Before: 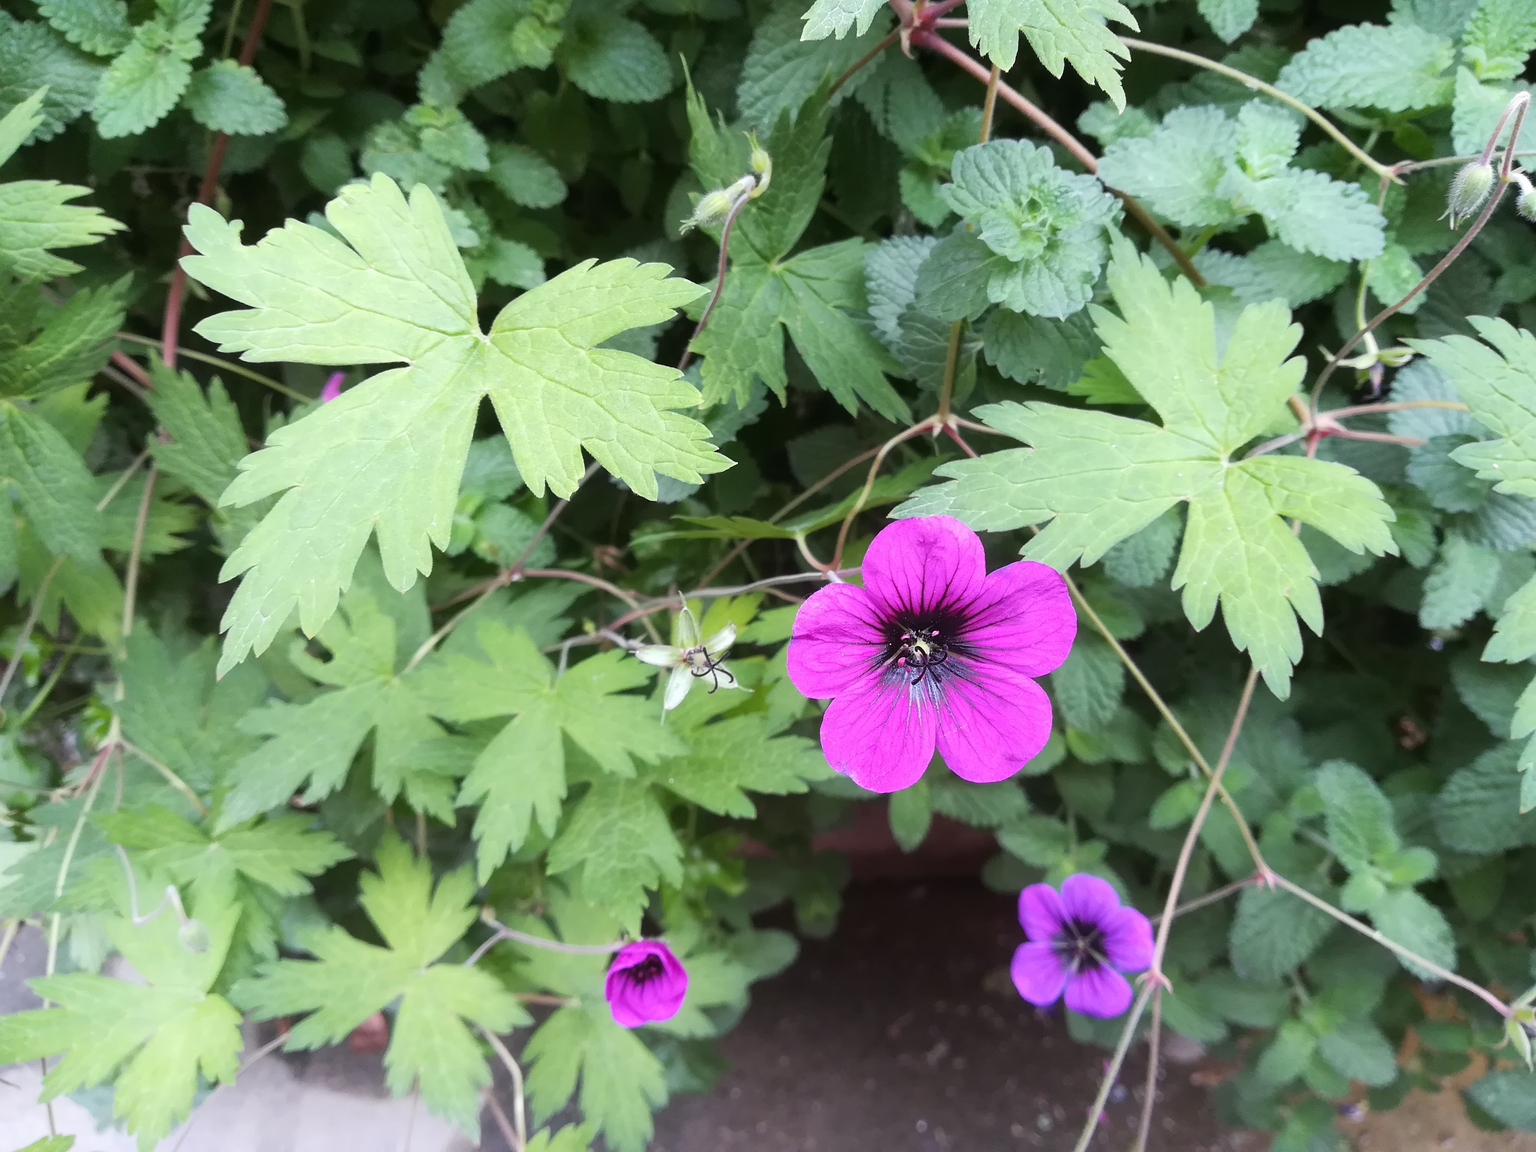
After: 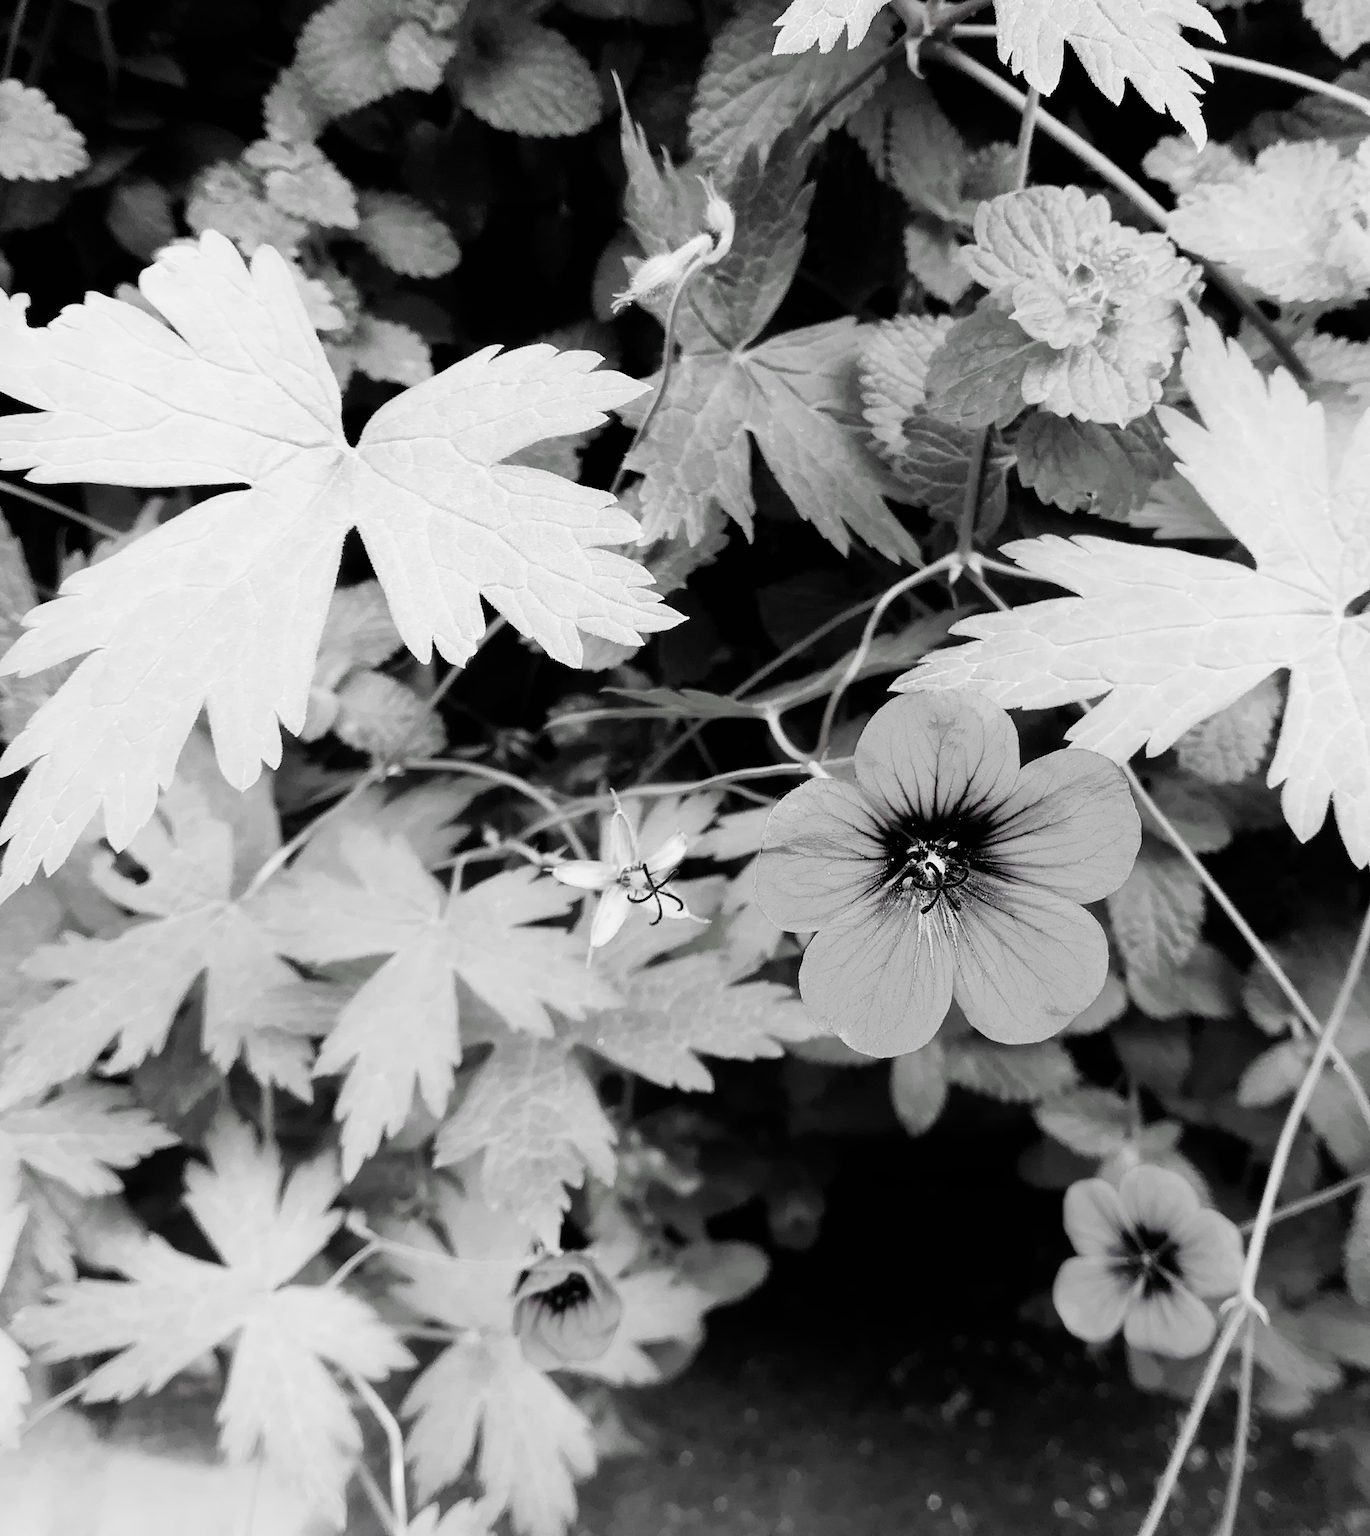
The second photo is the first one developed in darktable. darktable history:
filmic rgb: black relative exposure -5.06 EV, white relative exposure 3.5 EV, hardness 3.17, contrast 1.505, highlights saturation mix -48.59%, add noise in highlights 0.002, color science v3 (2019), use custom middle-gray values true, contrast in highlights soft
crop and rotate: left 14.435%, right 18.634%
color balance rgb: highlights gain › chroma 3.086%, highlights gain › hue 72.11°, perceptual saturation grading › global saturation -28.72%, perceptual saturation grading › highlights -20.496%, perceptual saturation grading › mid-tones -23.763%, perceptual saturation grading › shadows -23.636%, global vibrance 20%
